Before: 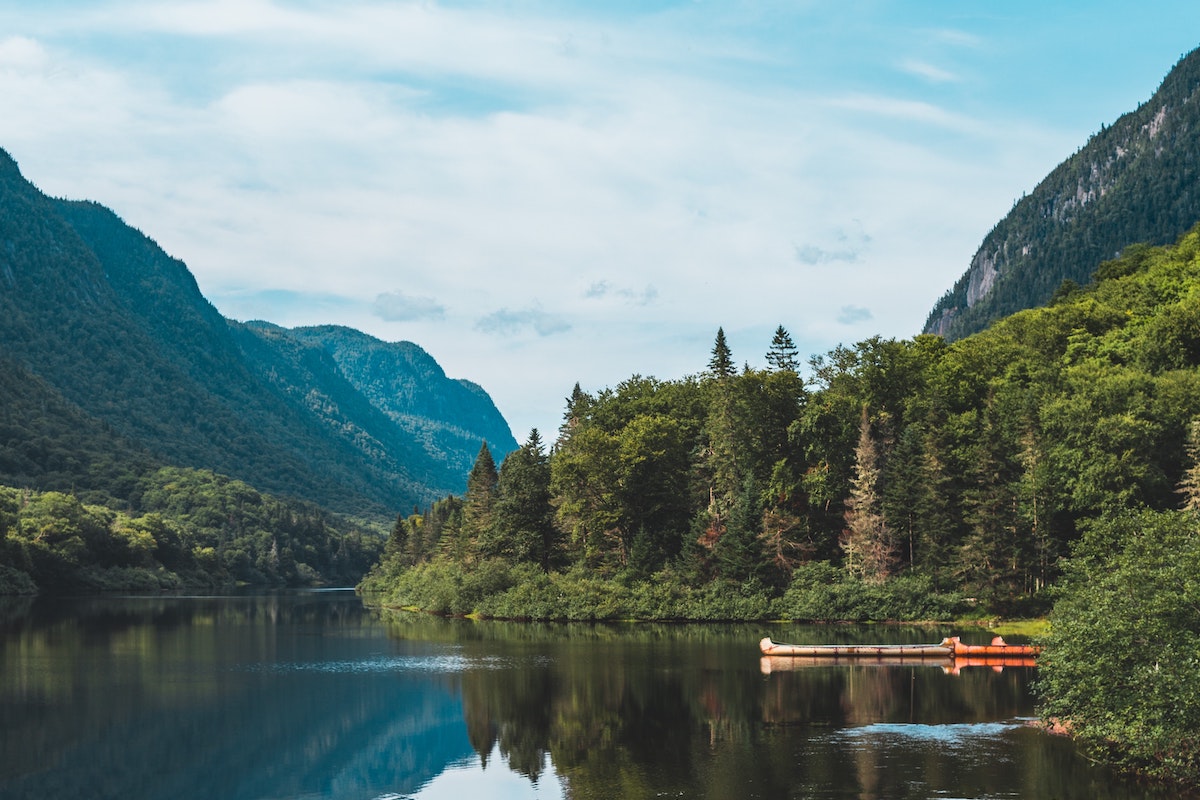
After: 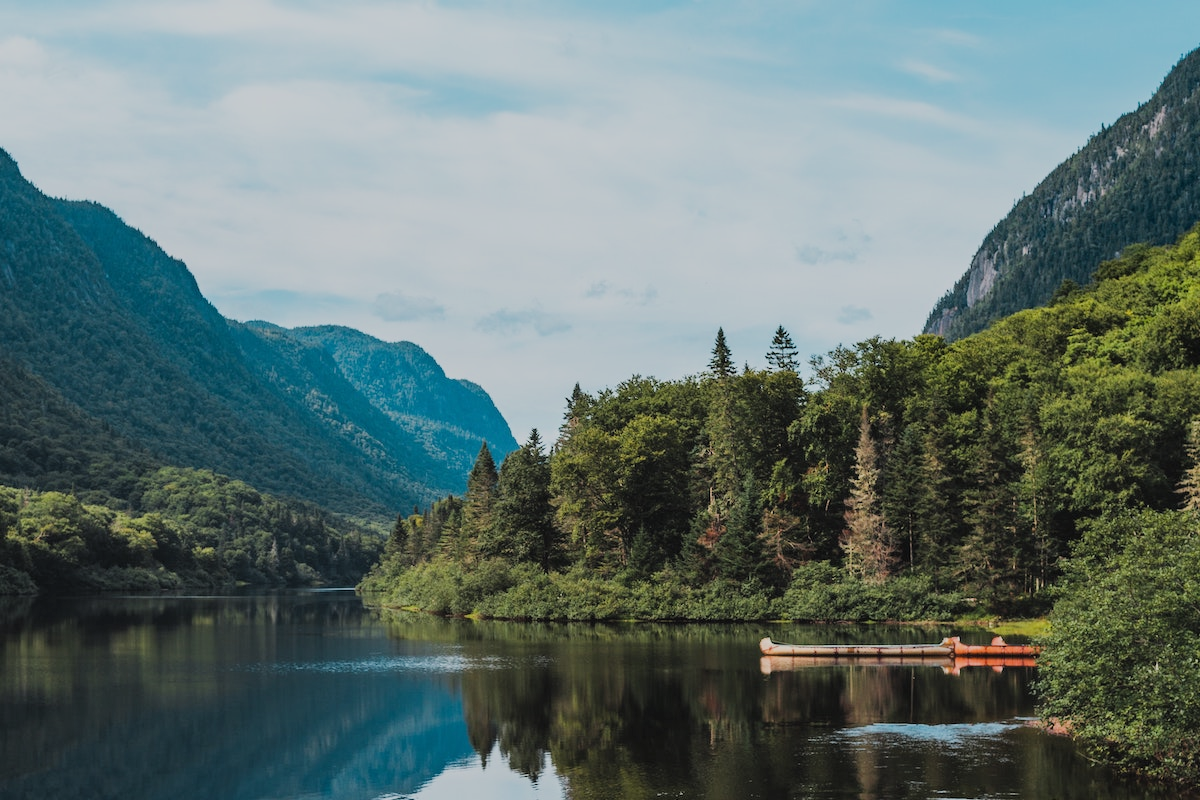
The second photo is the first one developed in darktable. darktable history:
filmic rgb: black relative exposure -7.65 EV, white relative exposure 4.56 EV, threshold 5.94 EV, hardness 3.61, enable highlight reconstruction true
